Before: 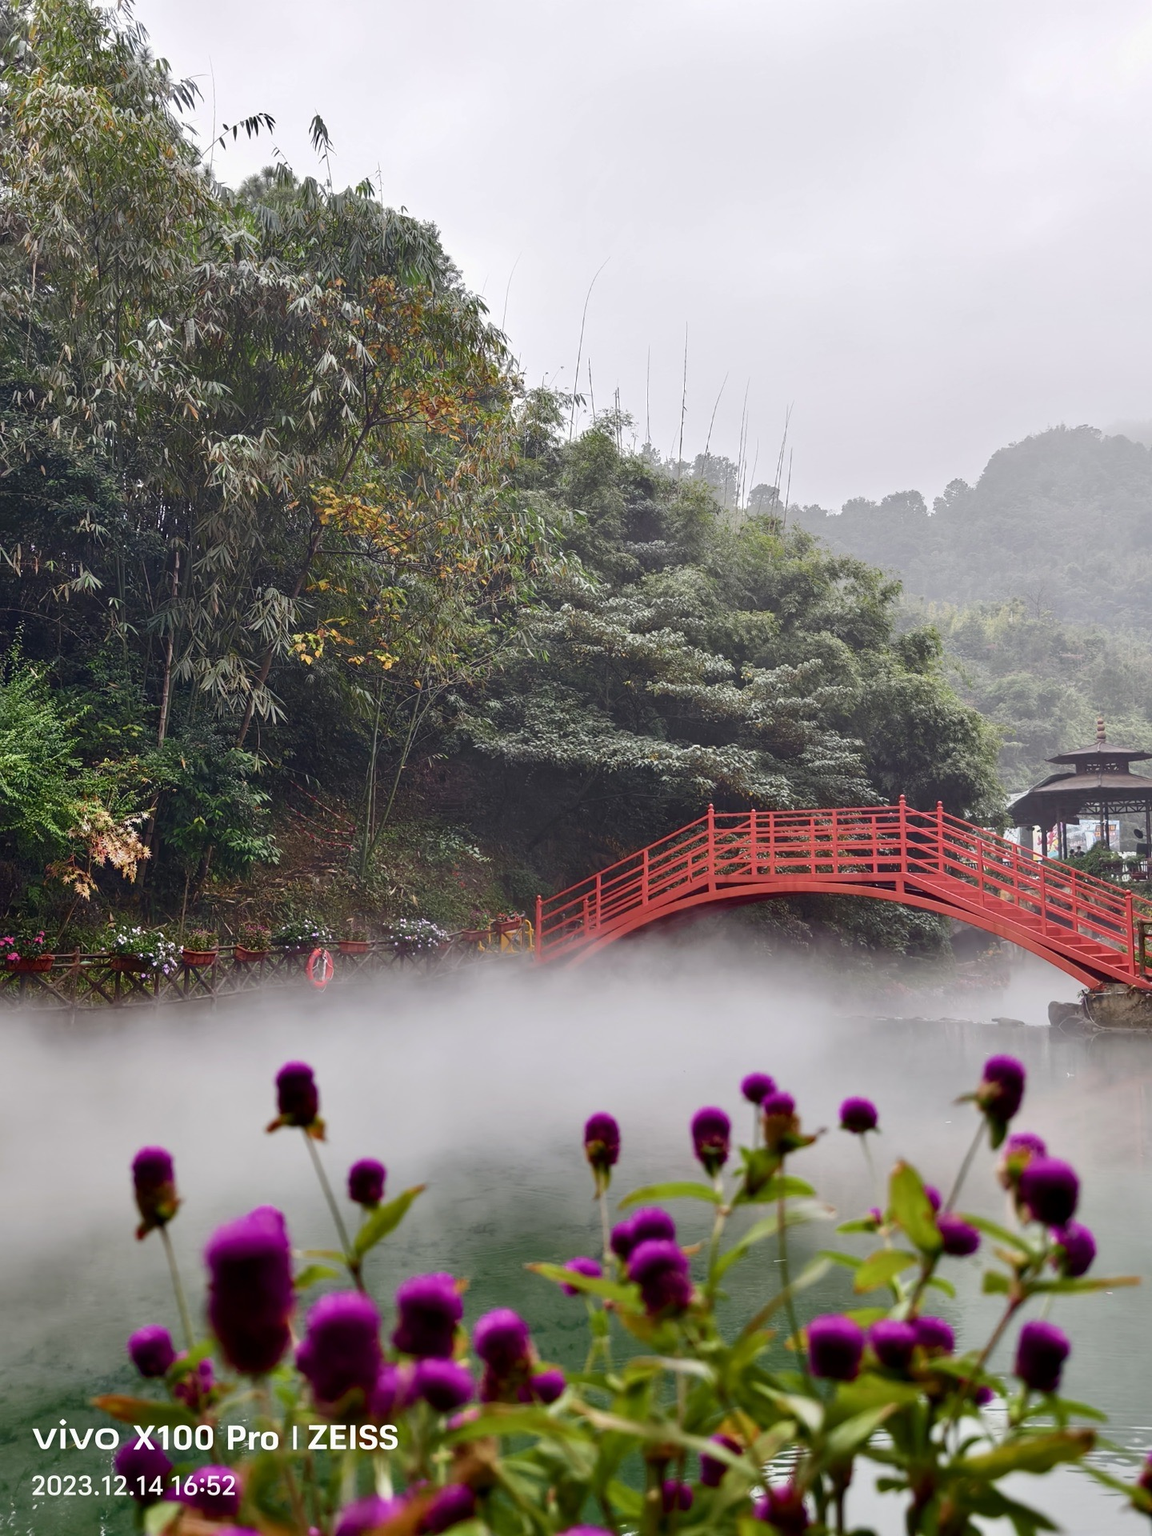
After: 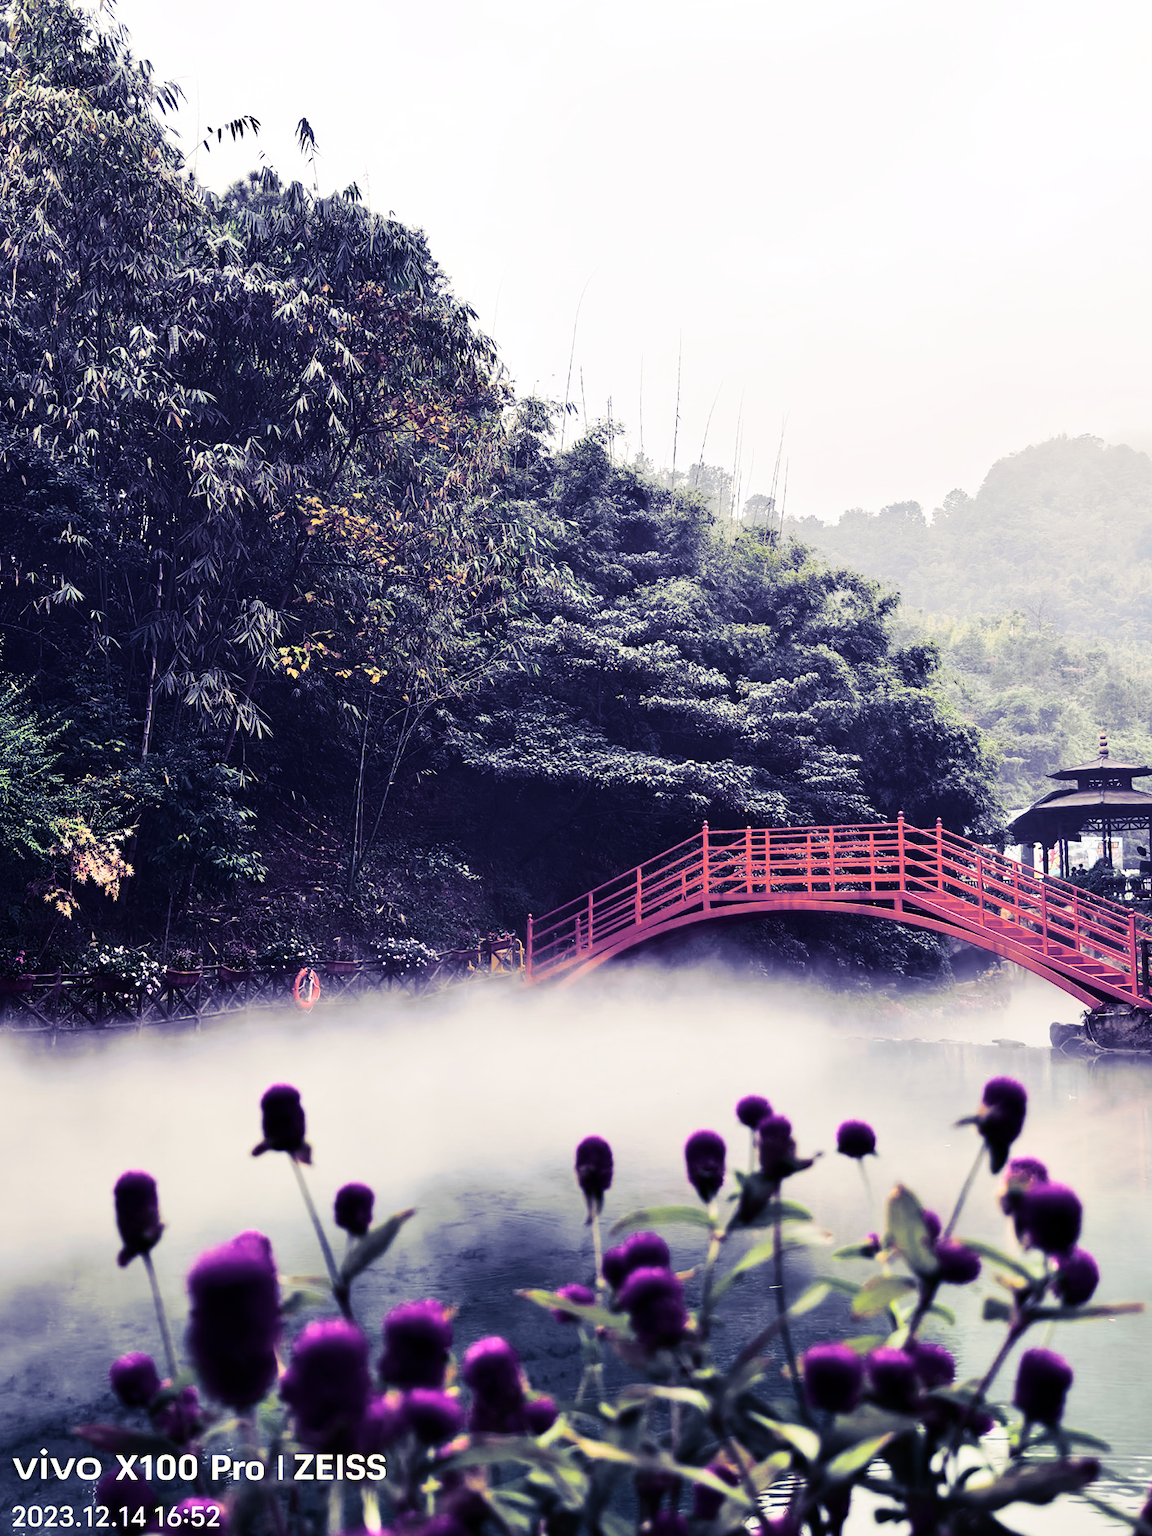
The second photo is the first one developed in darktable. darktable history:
split-toning: shadows › hue 242.67°, shadows › saturation 0.733, highlights › hue 45.33°, highlights › saturation 0.667, balance -53.304, compress 21.15%
crop: left 1.743%, right 0.268%, bottom 2.011%
contrast brightness saturation: contrast 0.39, brightness 0.1
